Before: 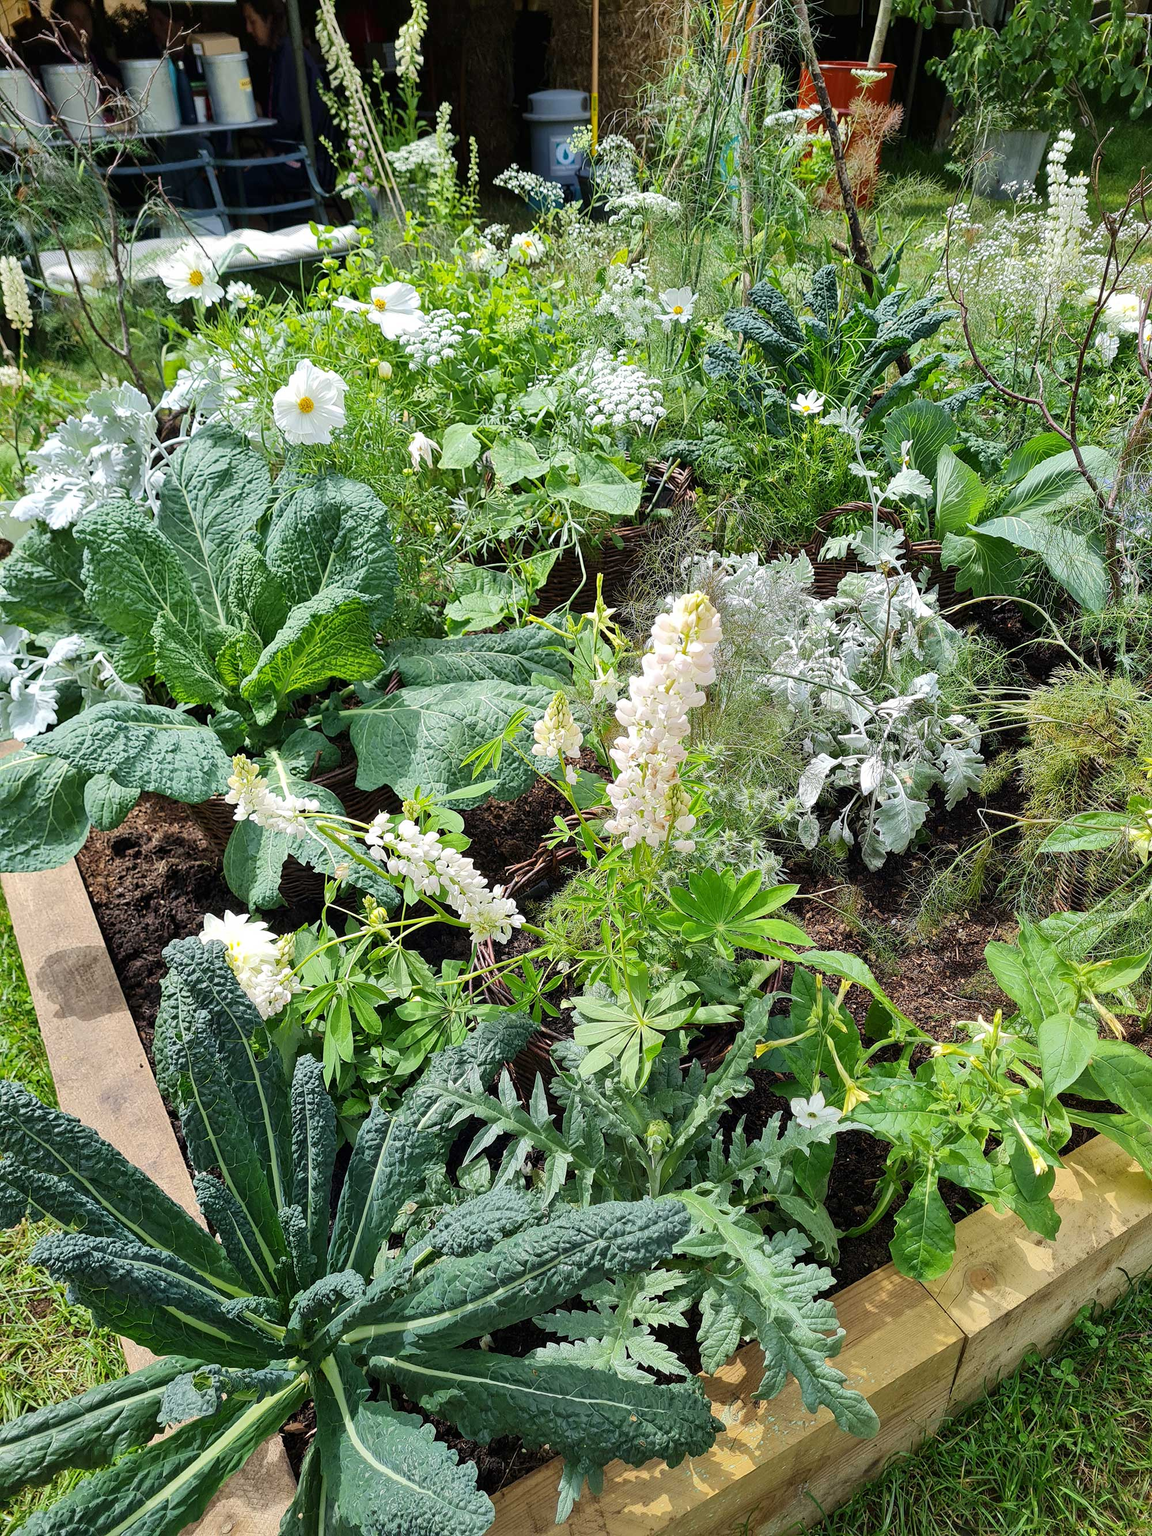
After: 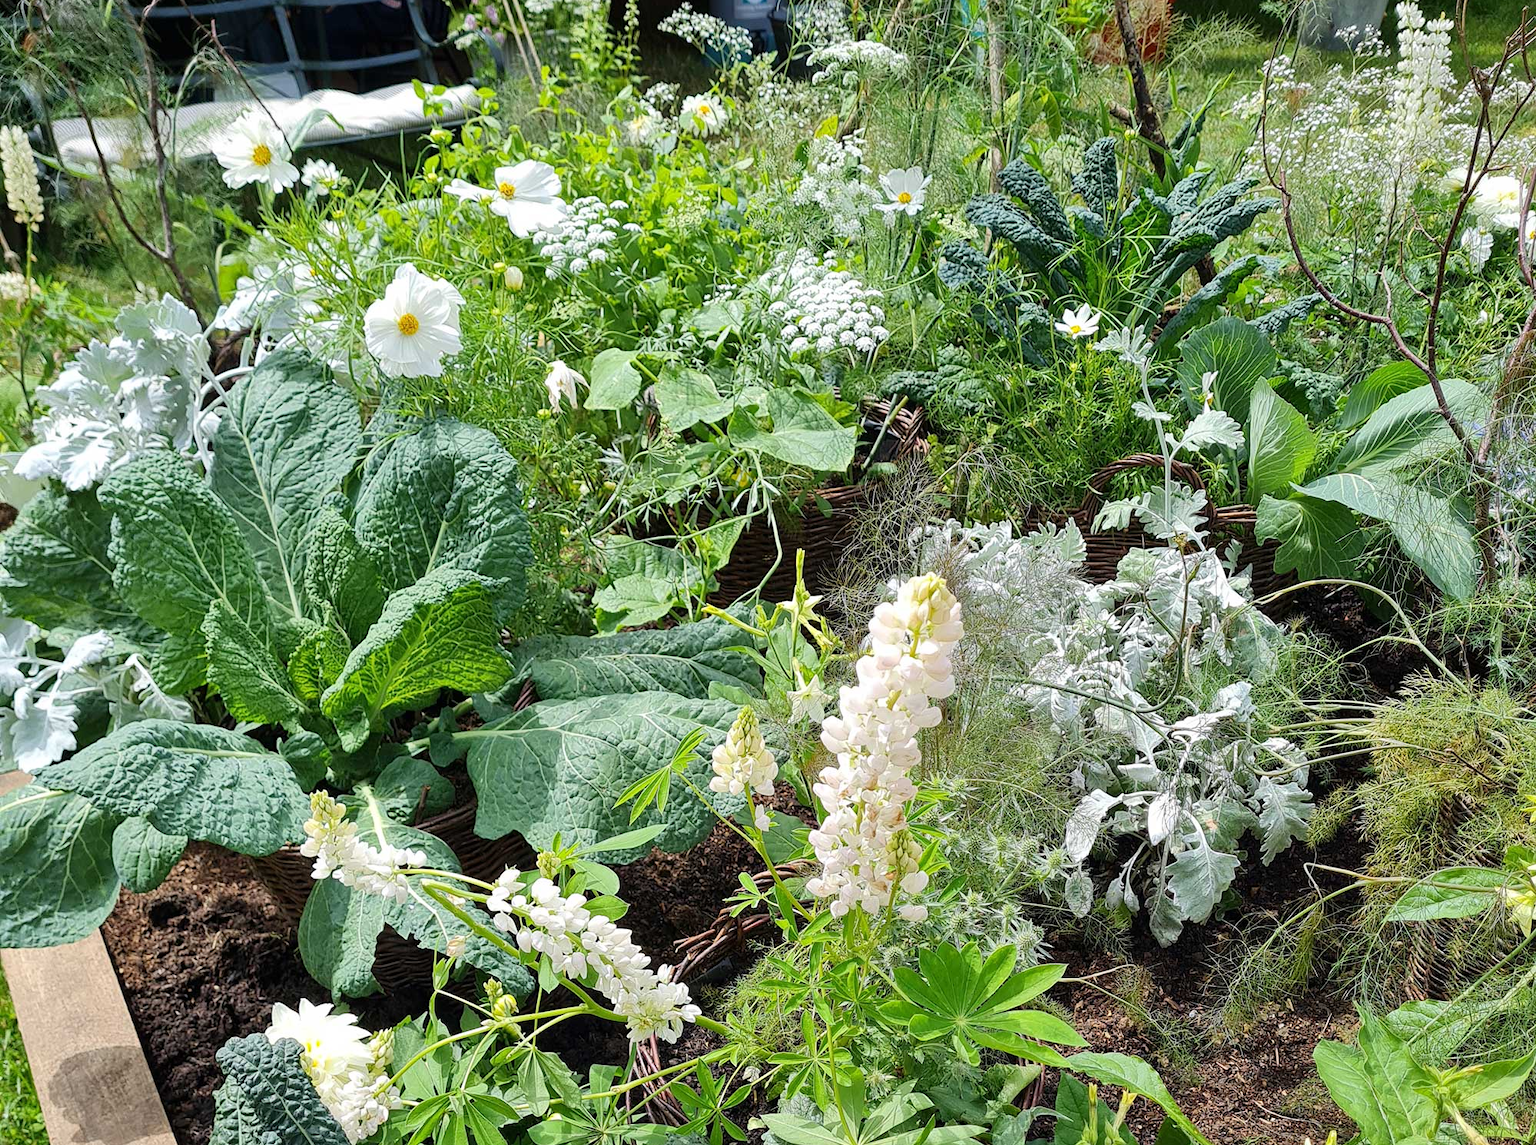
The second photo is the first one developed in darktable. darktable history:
crop and rotate: top 10.554%, bottom 33.531%
